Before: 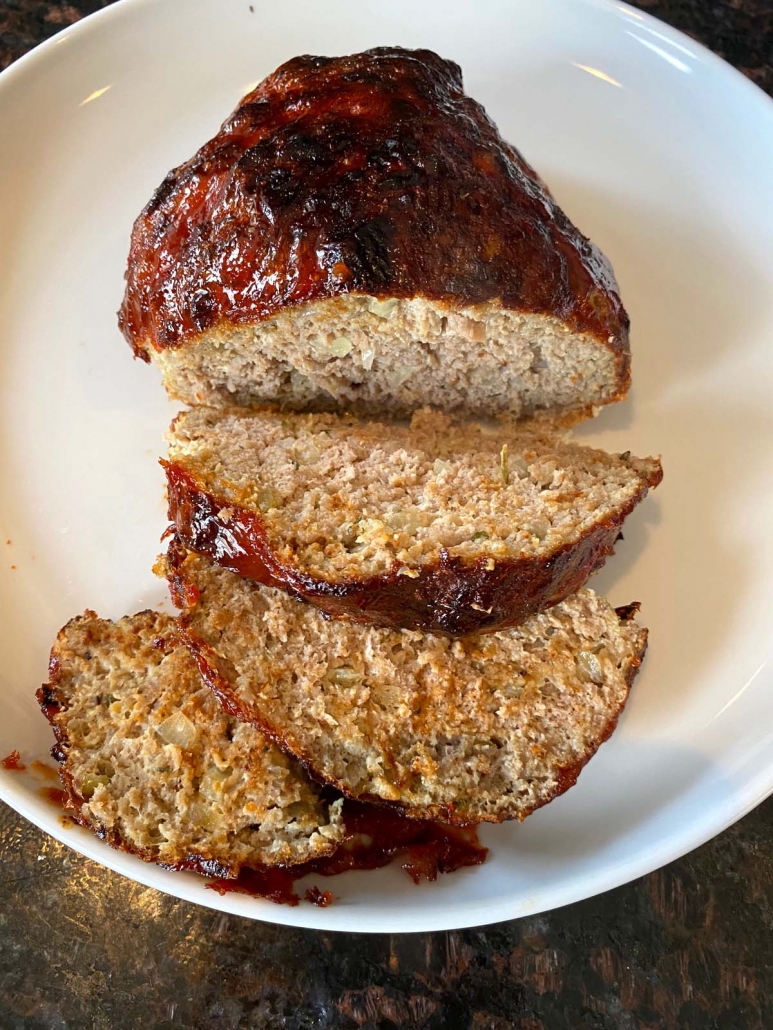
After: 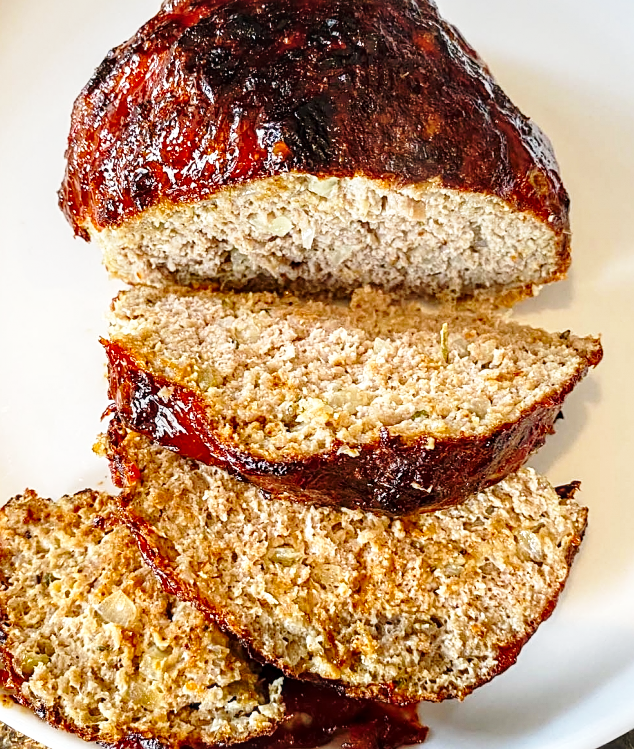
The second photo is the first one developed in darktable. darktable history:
crop: left 7.856%, top 11.836%, right 10.12%, bottom 15.387%
local contrast: detail 130%
base curve: curves: ch0 [(0, 0) (0.028, 0.03) (0.121, 0.232) (0.46, 0.748) (0.859, 0.968) (1, 1)], preserve colors none
sharpen: on, module defaults
